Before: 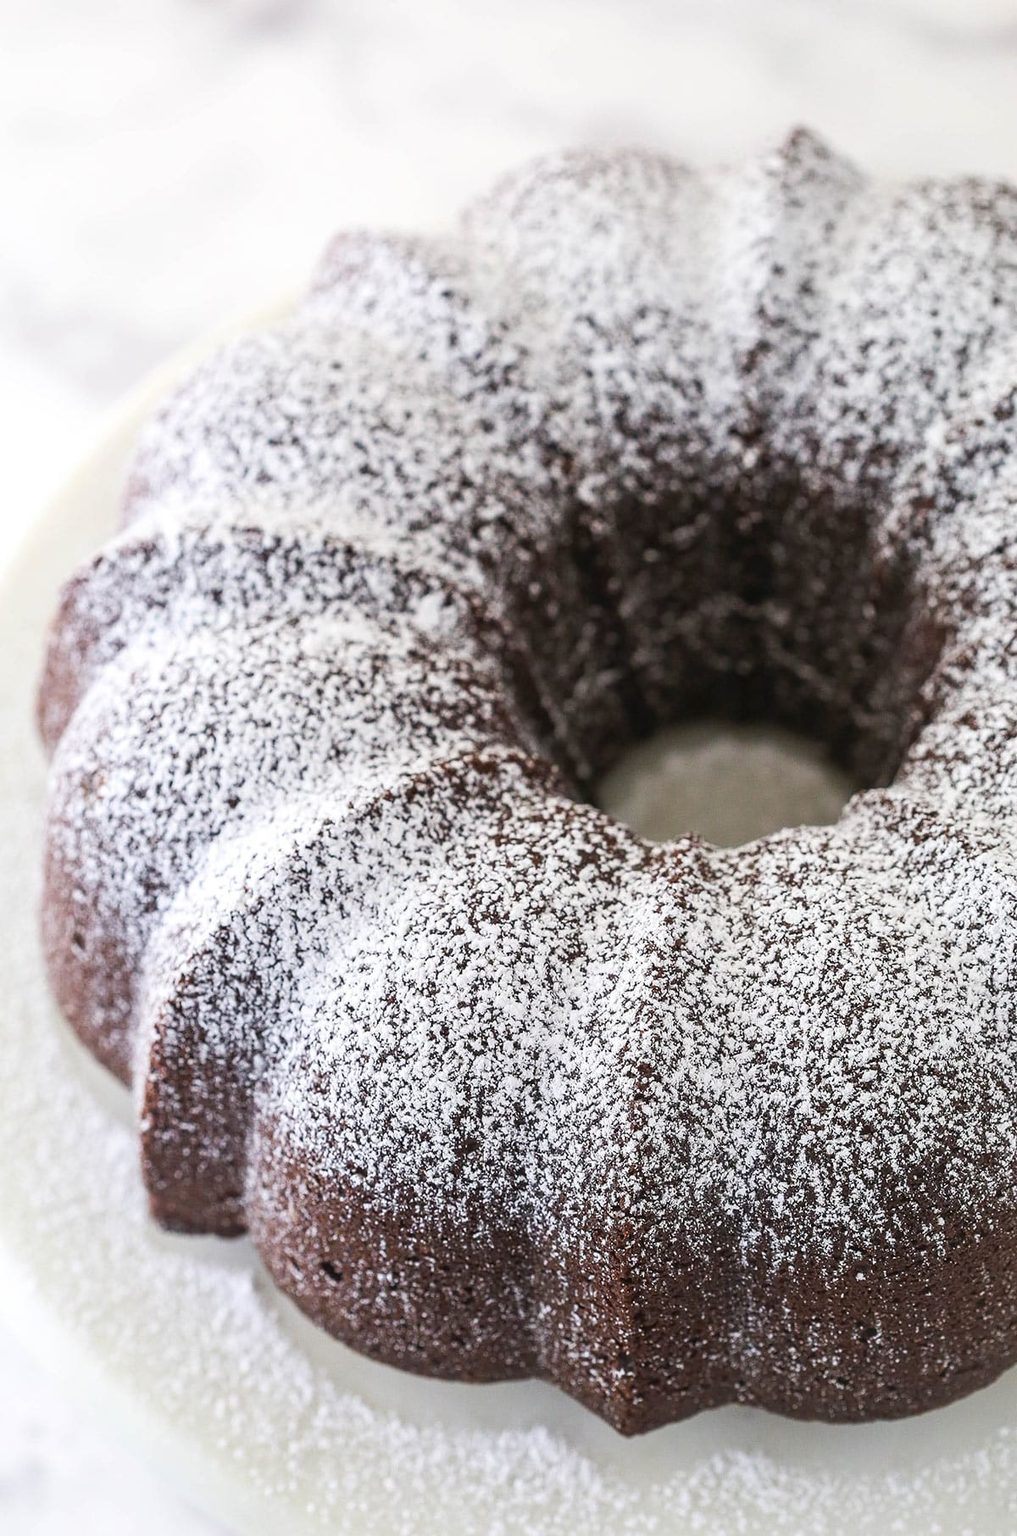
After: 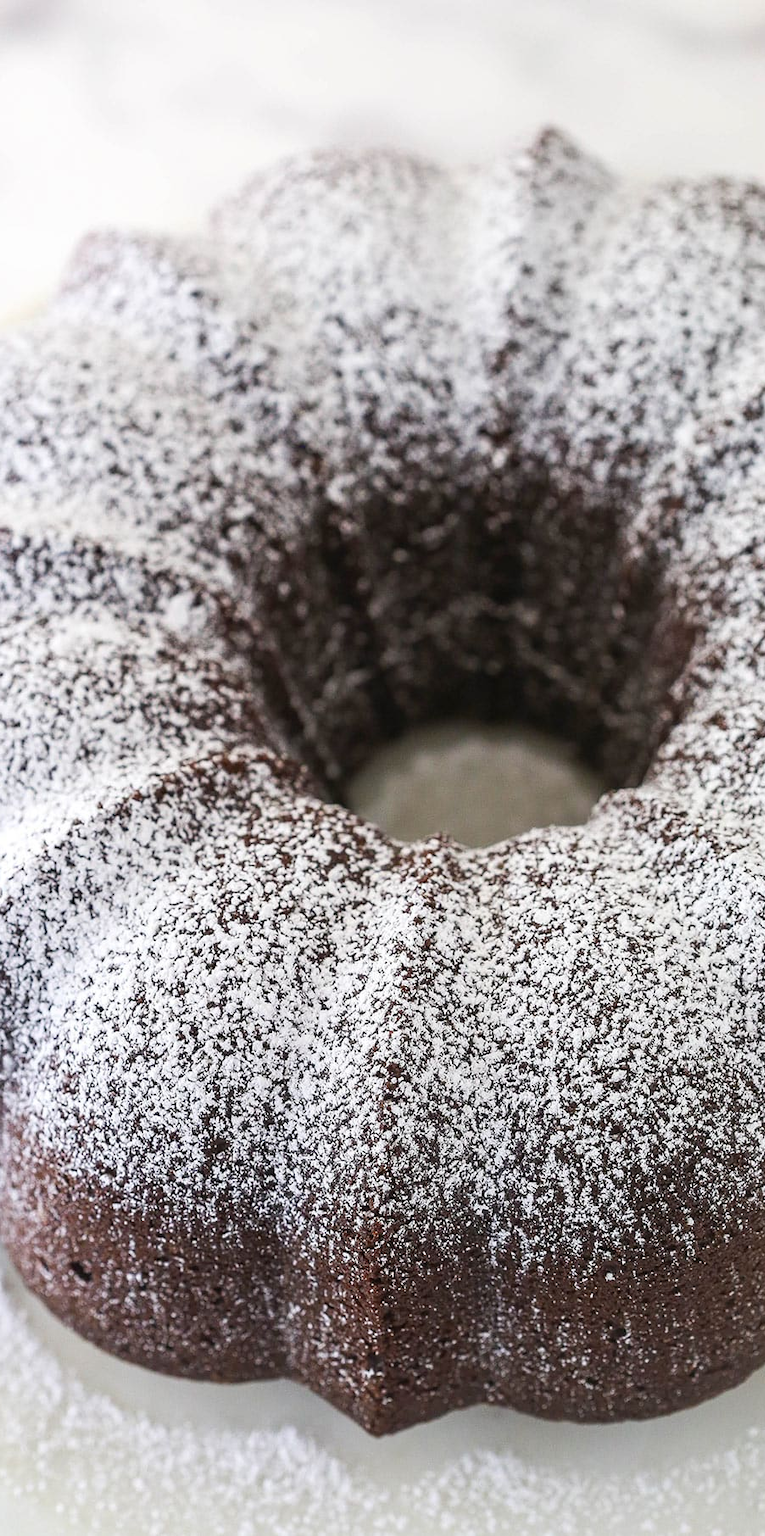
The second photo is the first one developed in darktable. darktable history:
crop and rotate: left 24.696%
